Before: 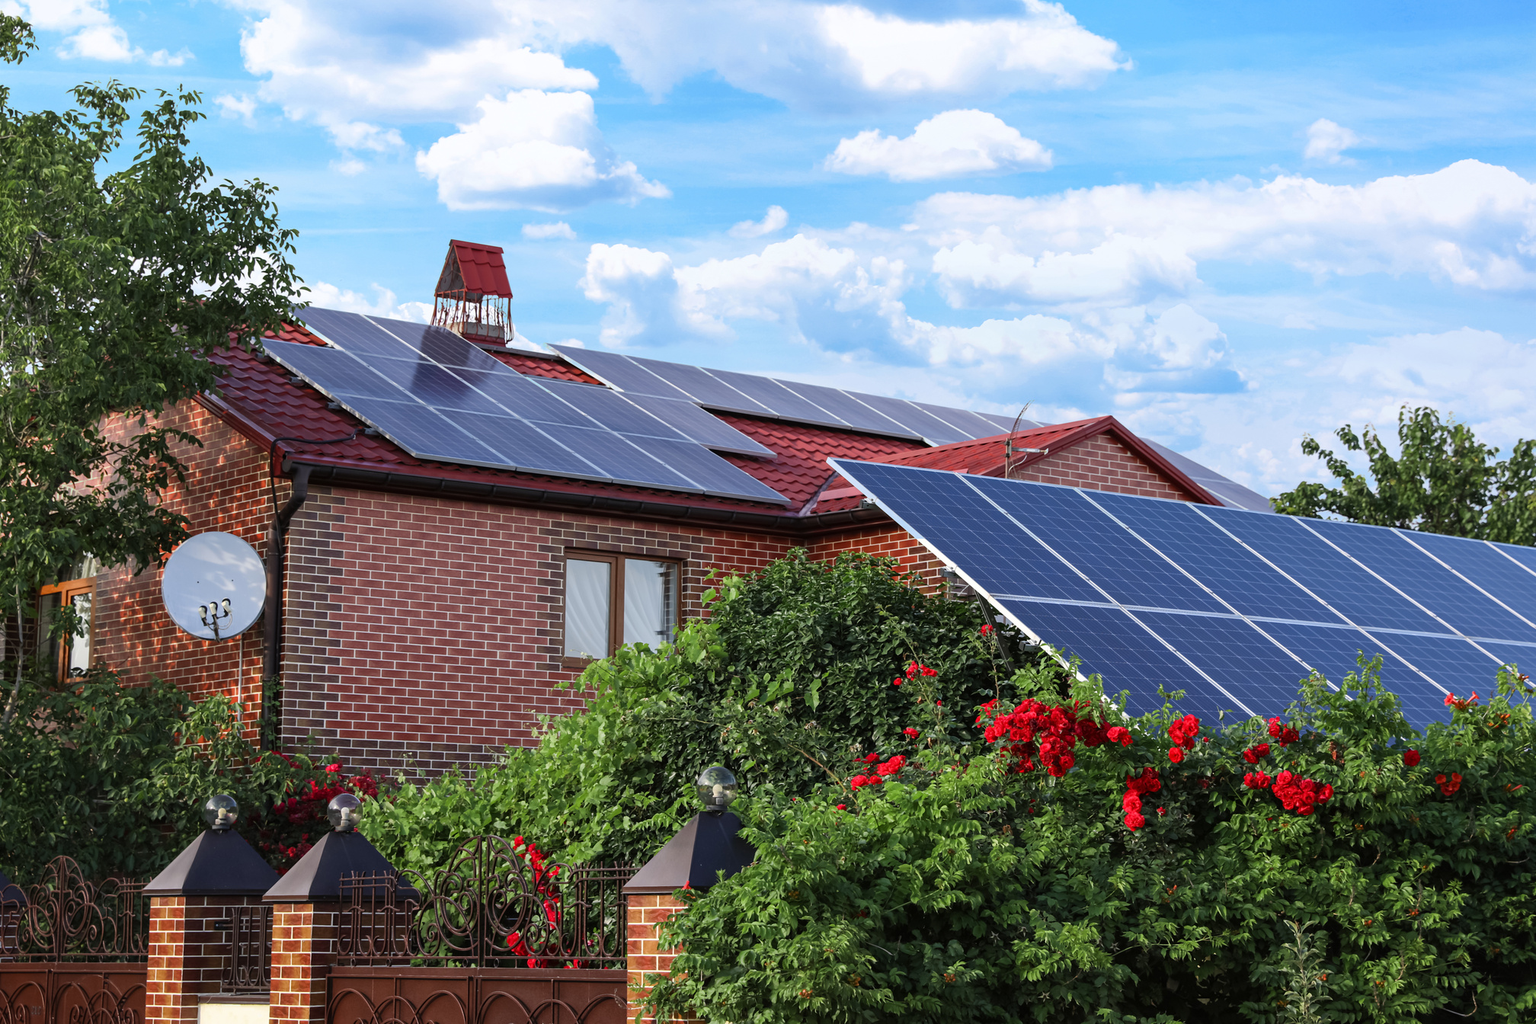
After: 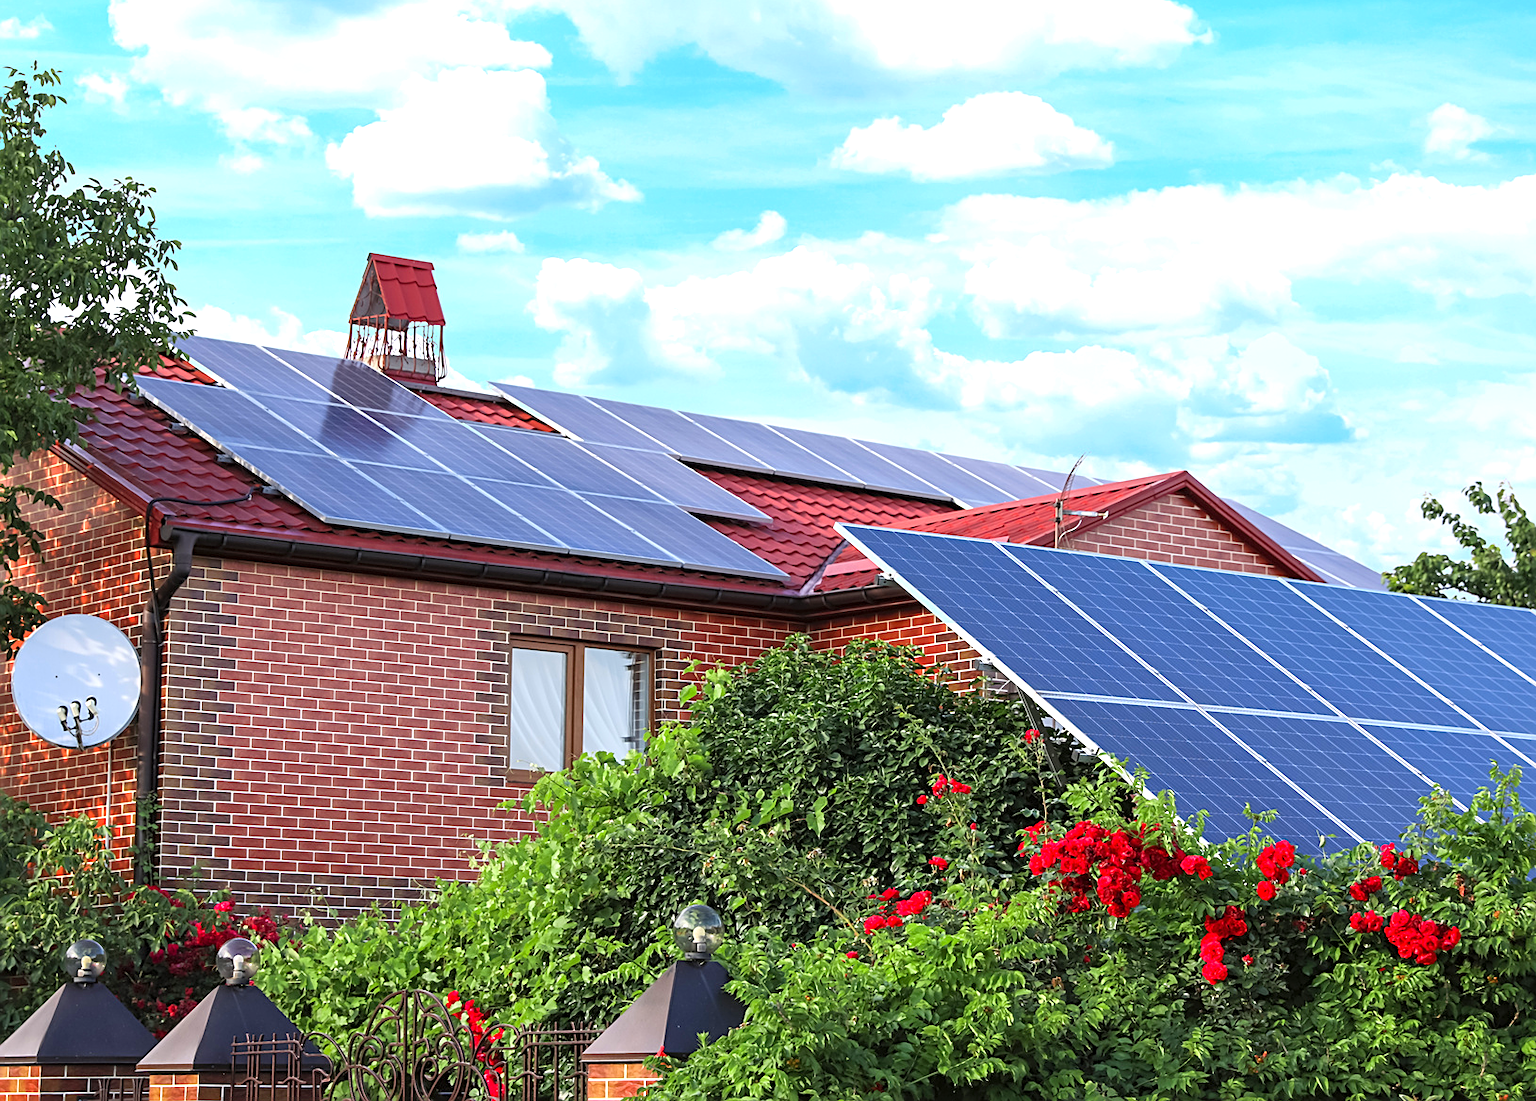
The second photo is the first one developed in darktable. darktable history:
crop: left 9.929%, top 3.475%, right 9.188%, bottom 9.529%
white balance: emerald 1
exposure: black level correction 0.001, exposure 0.5 EV, compensate exposure bias true, compensate highlight preservation false
sharpen: on, module defaults
contrast brightness saturation: brightness 0.09, saturation 0.19
